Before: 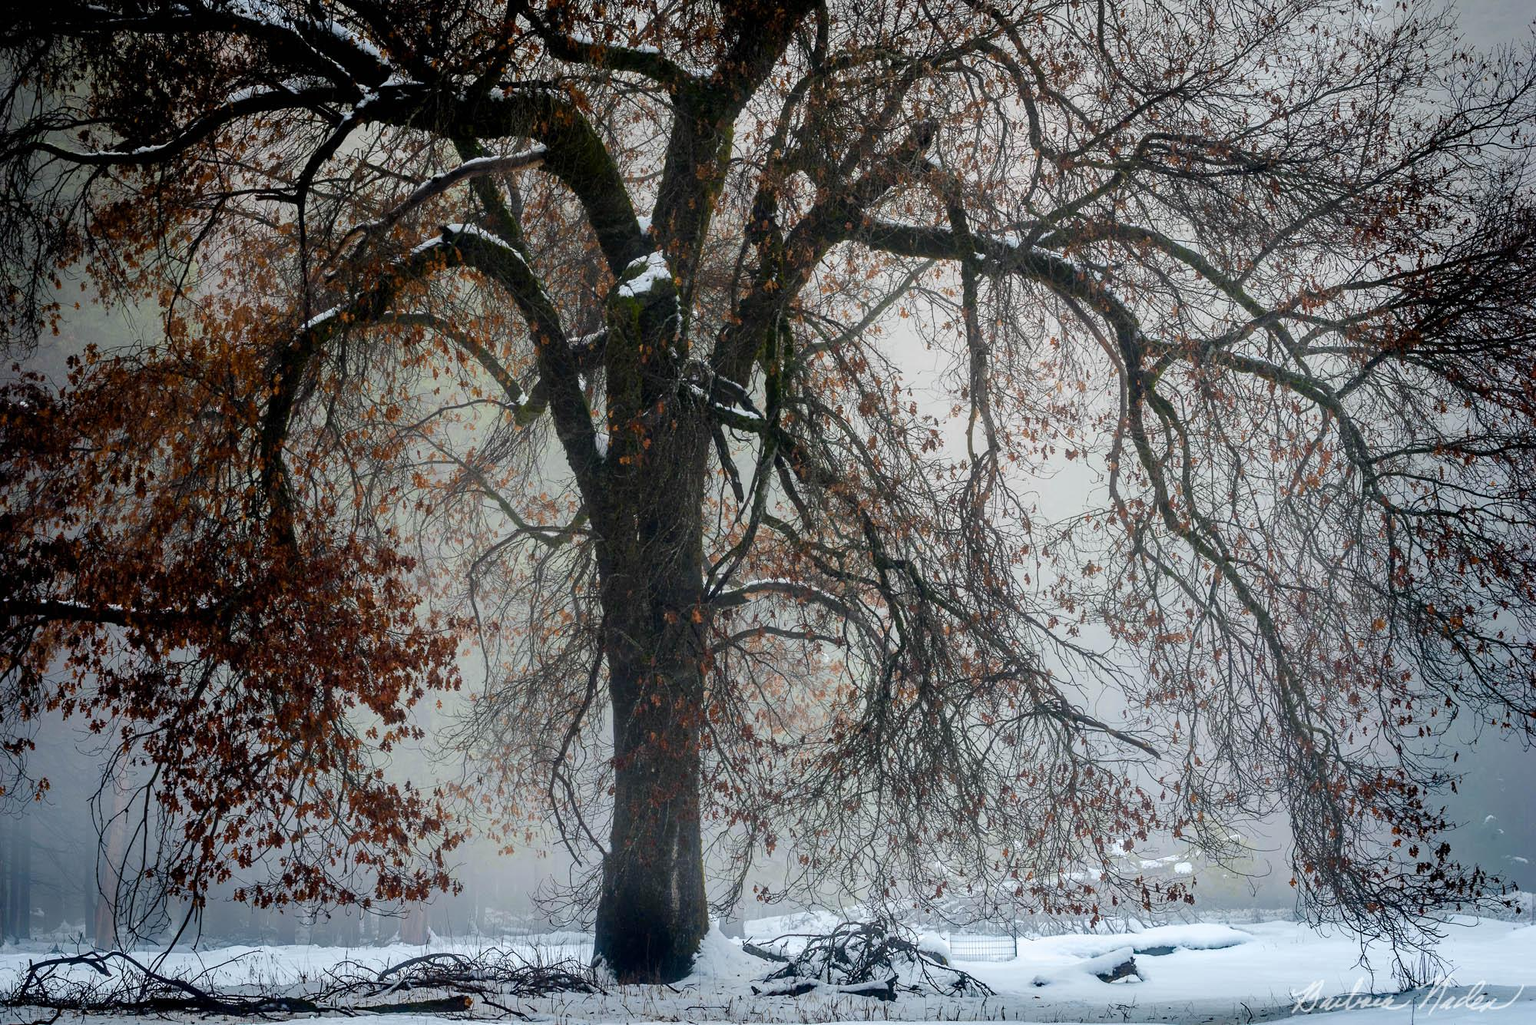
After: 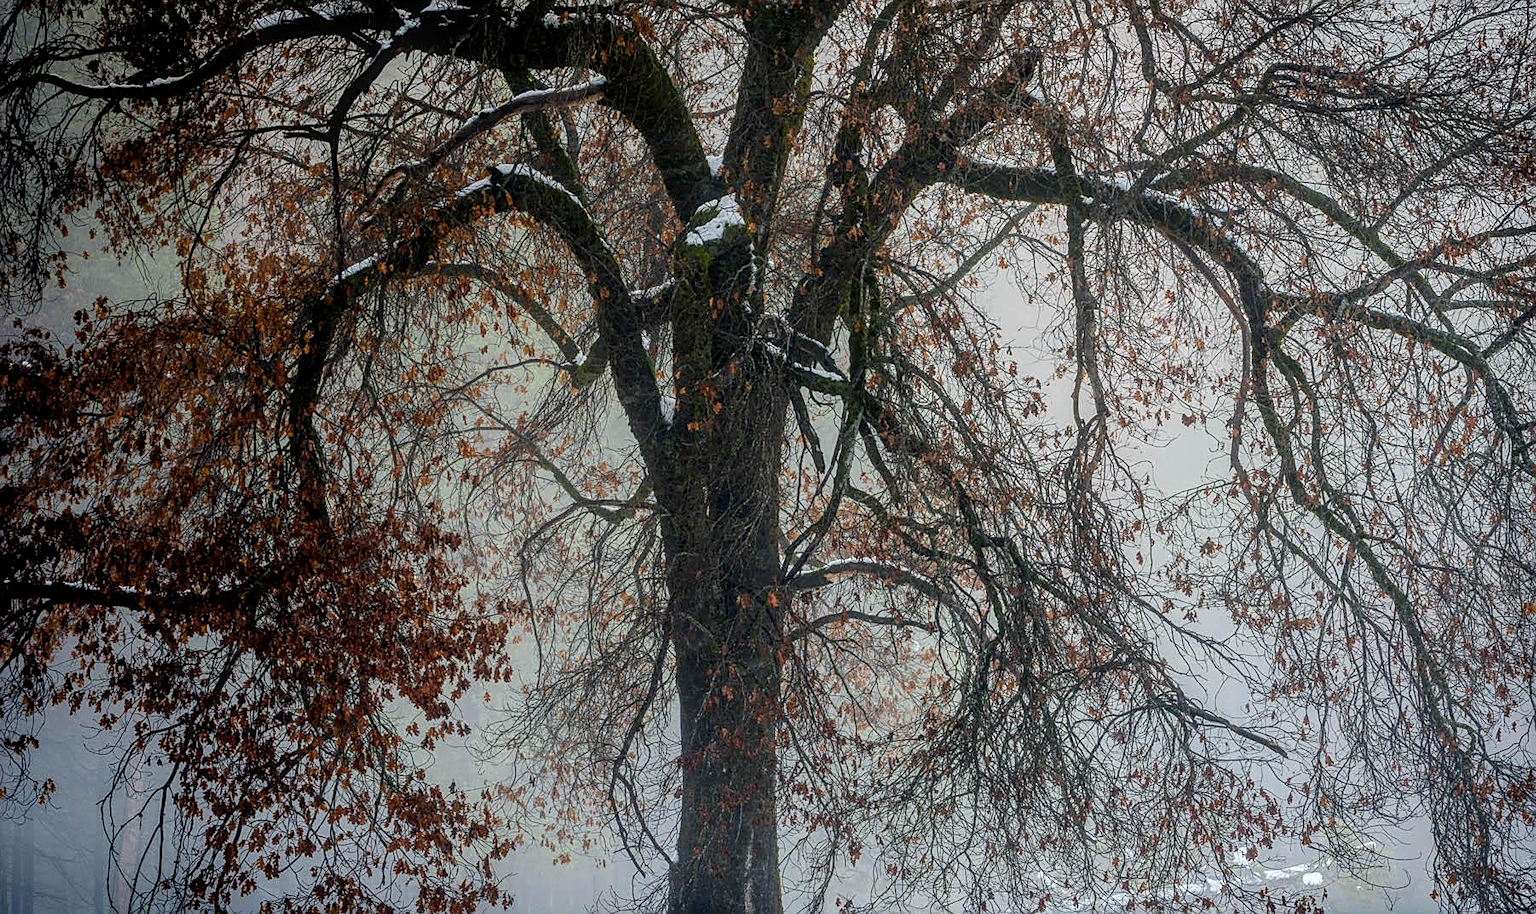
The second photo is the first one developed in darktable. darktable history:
crop: top 7.482%, right 9.833%, bottom 12.06%
sharpen: on, module defaults
local contrast: highlights 3%, shadows 3%, detail 133%
